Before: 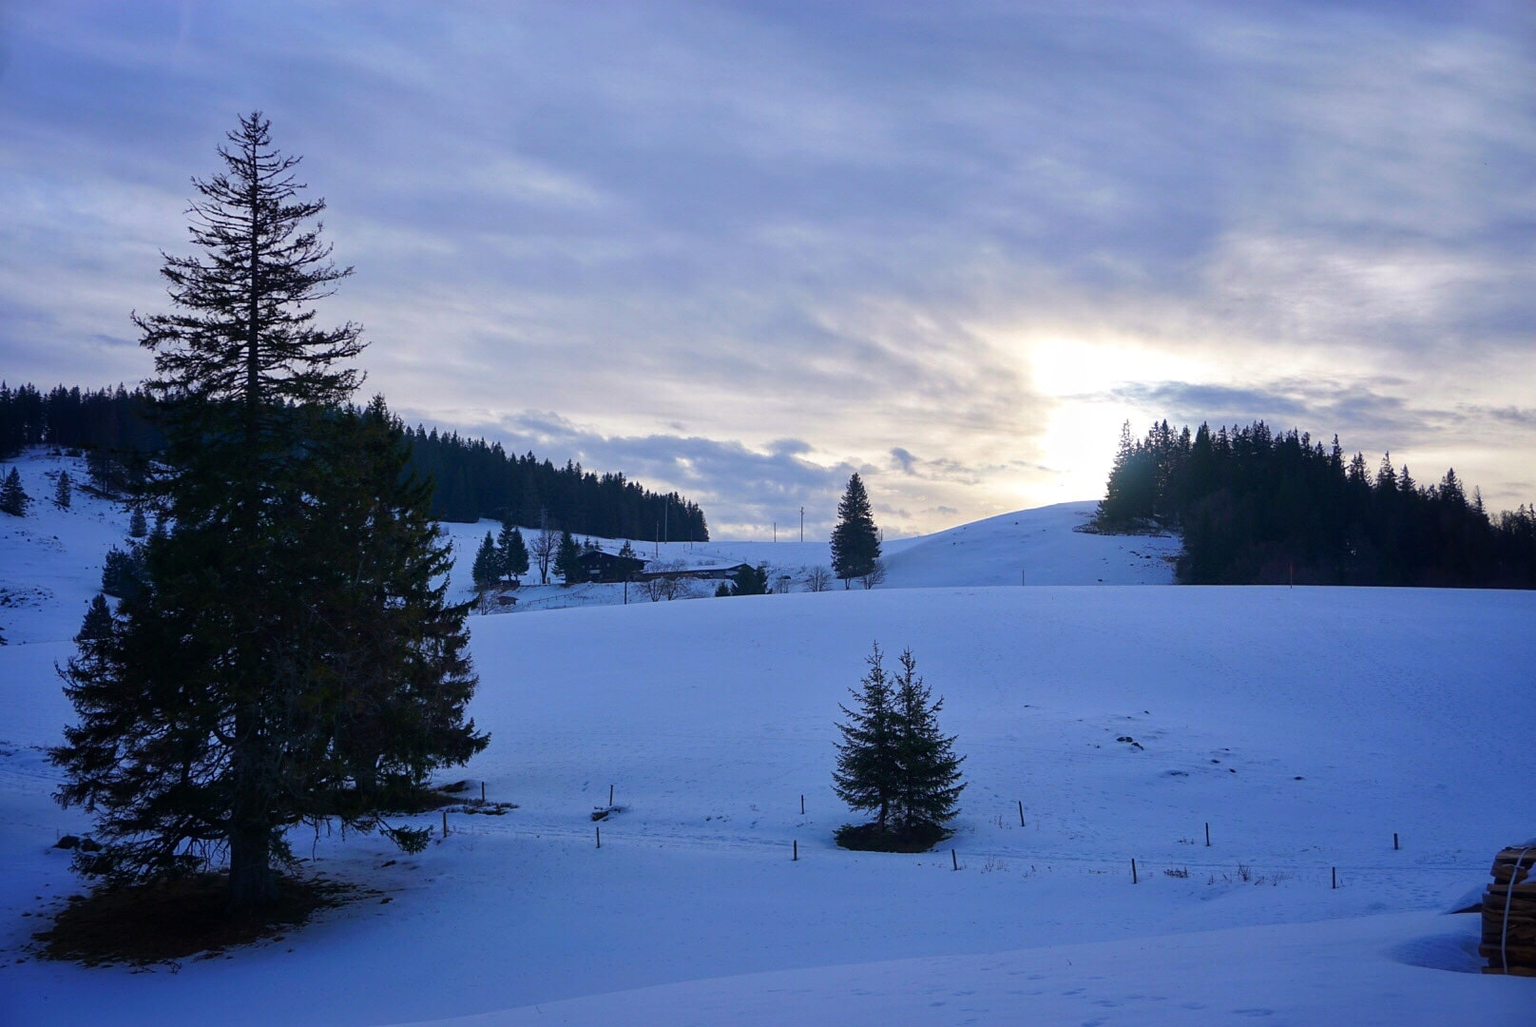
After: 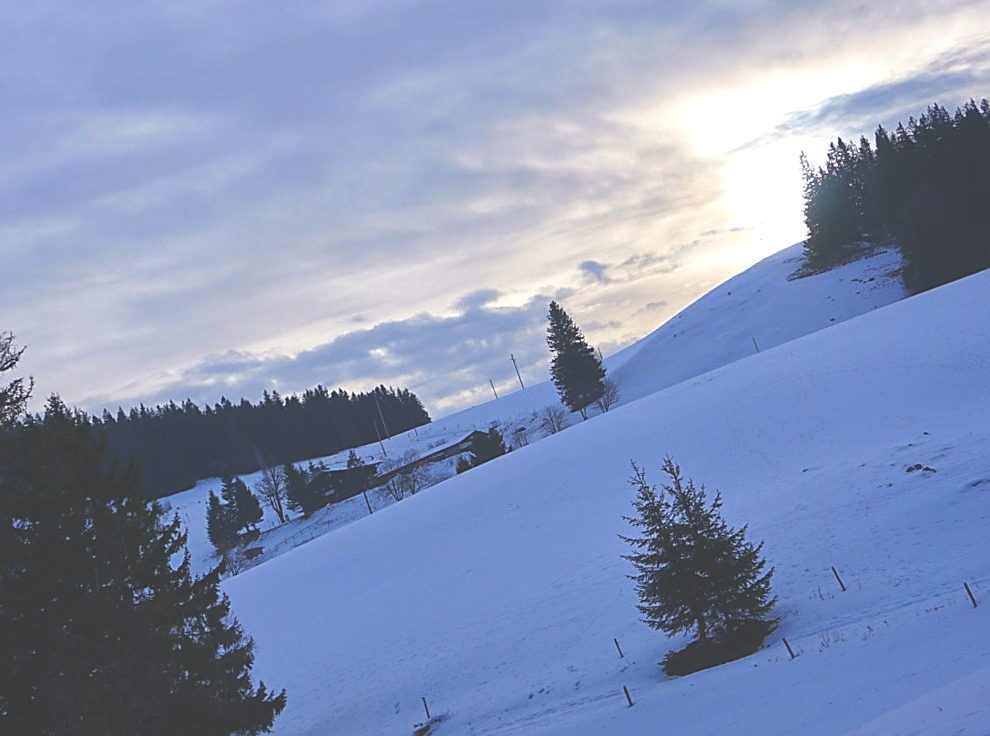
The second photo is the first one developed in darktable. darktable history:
sharpen: on, module defaults
exposure: black level correction -0.042, exposure 0.061 EV, compensate exposure bias true, compensate highlight preservation false
crop and rotate: angle 19.96°, left 6.961%, right 4.158%, bottom 1.131%
